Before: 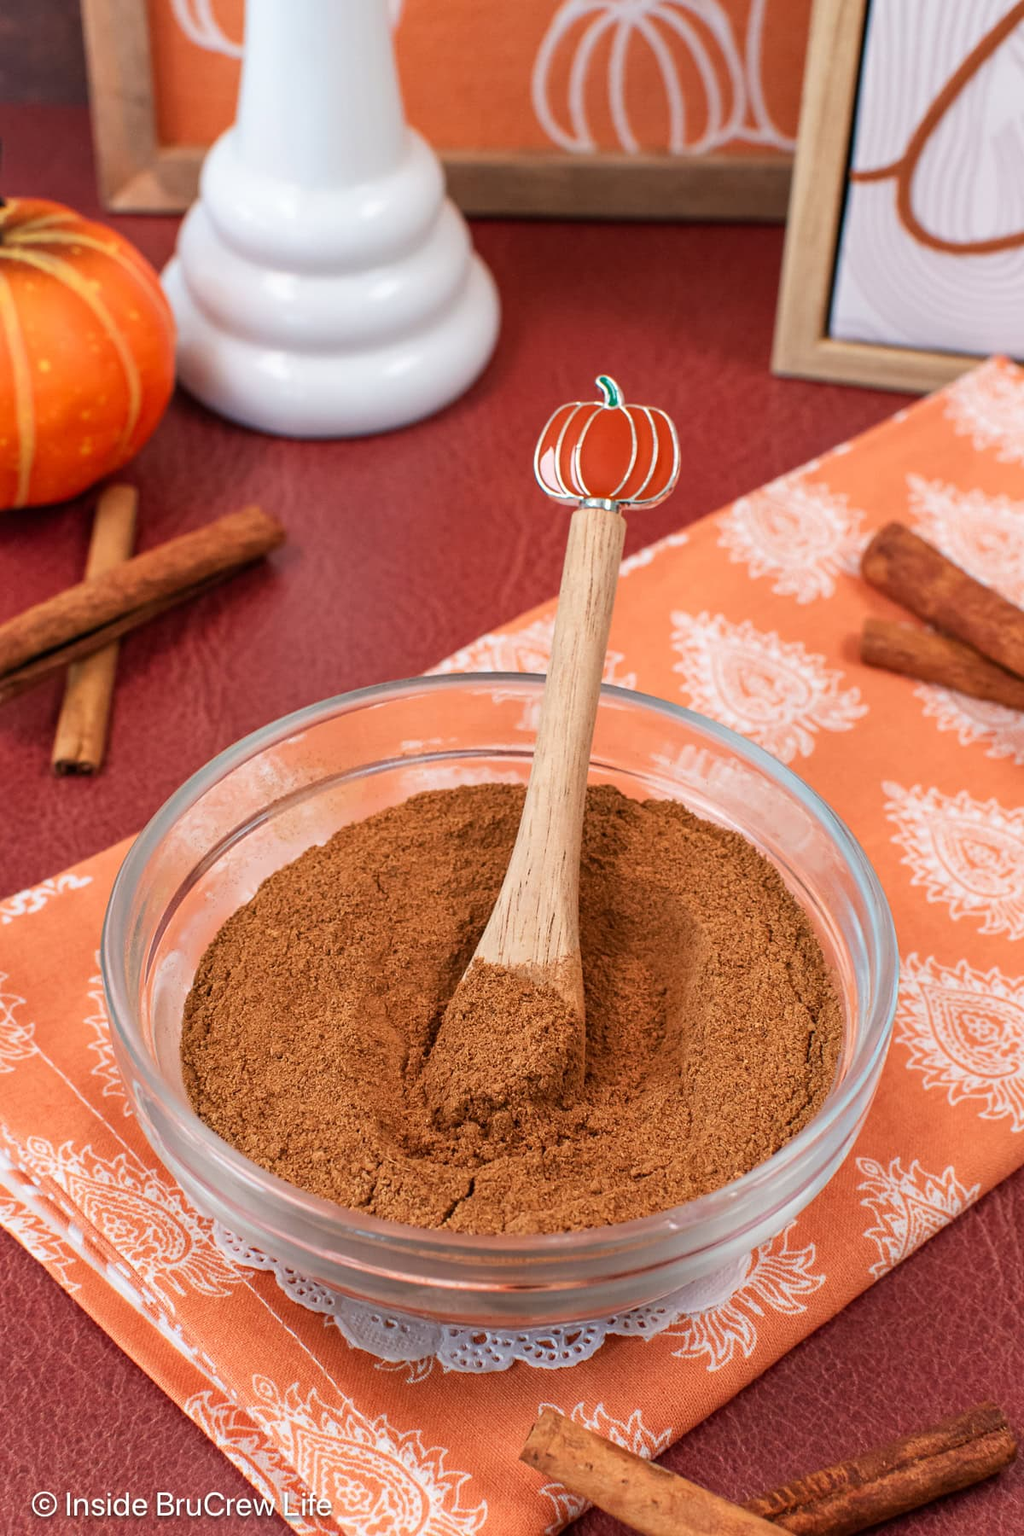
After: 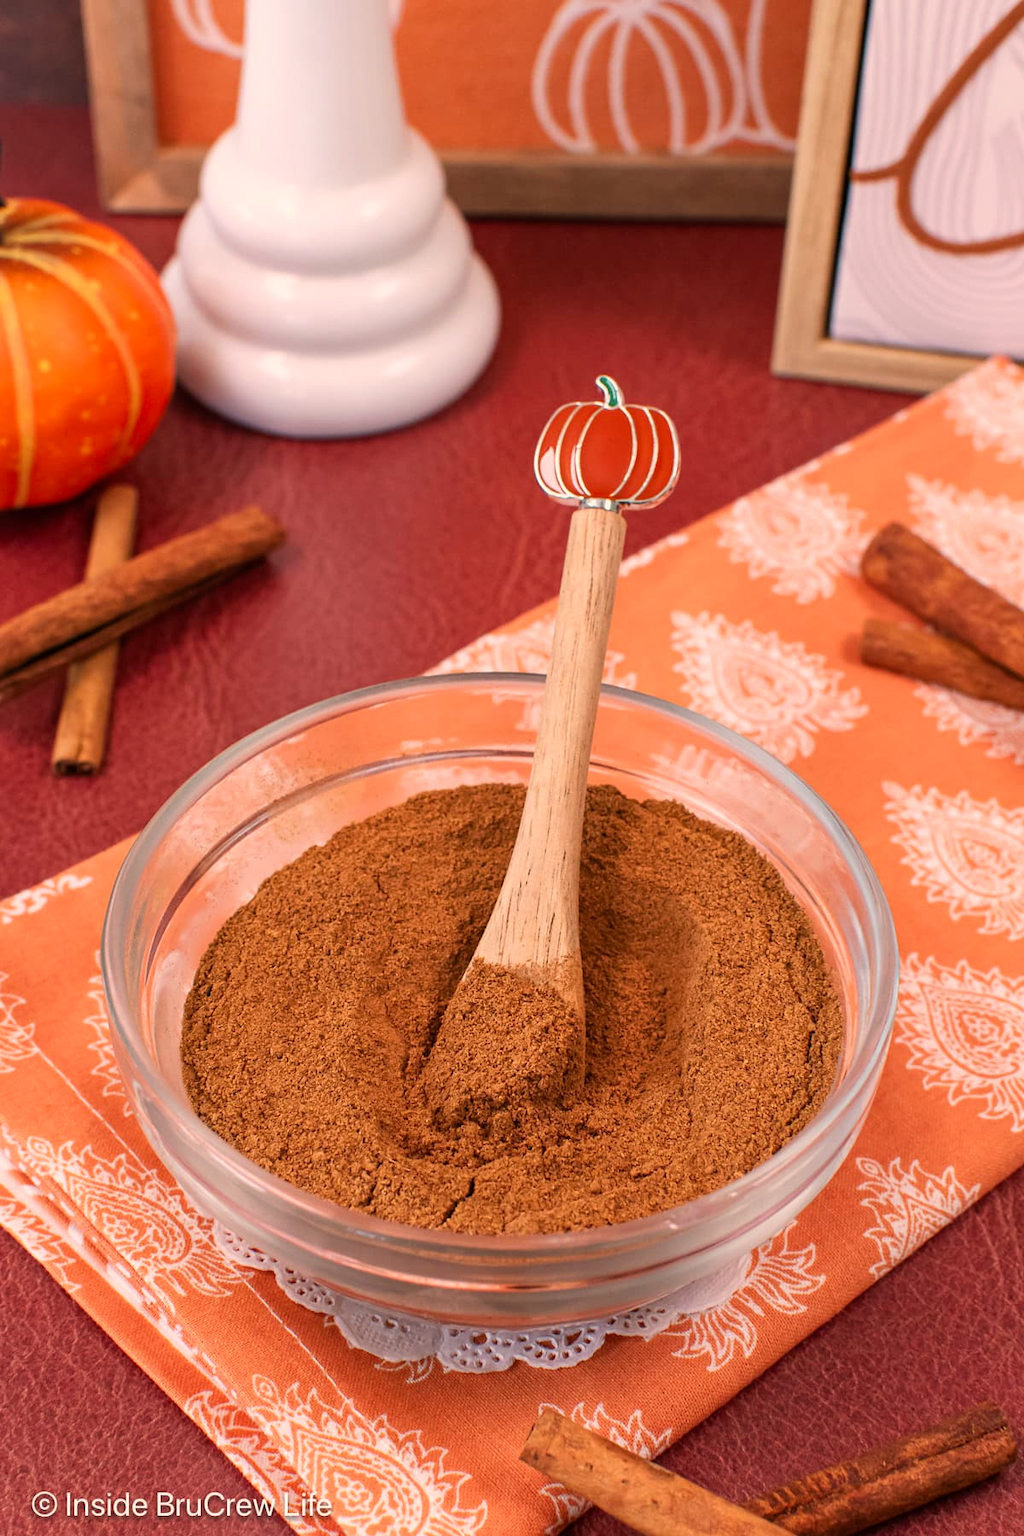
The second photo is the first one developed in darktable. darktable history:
color correction: highlights a* 11.85, highlights b* 11.64
